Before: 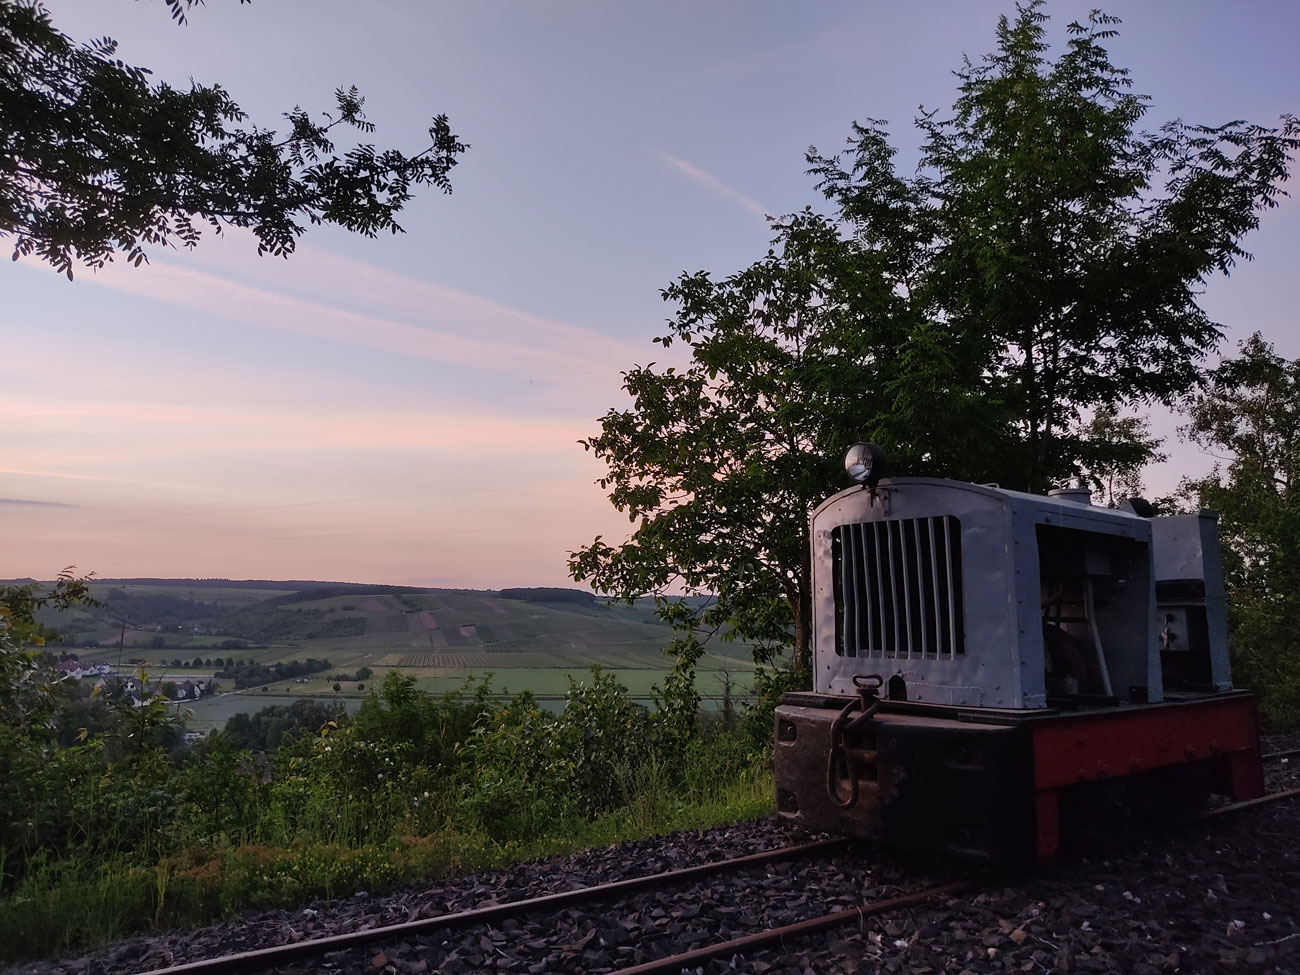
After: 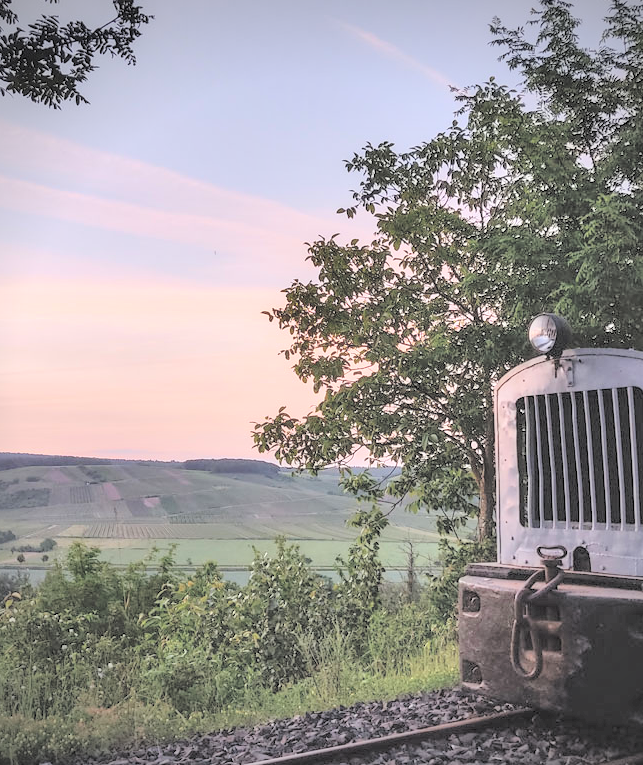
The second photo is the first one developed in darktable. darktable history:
crop and rotate: angle 0.02°, left 24.353%, top 13.219%, right 26.156%, bottom 8.224%
exposure: exposure 0.2 EV, compensate highlight preservation false
shadows and highlights: soften with gaussian
contrast brightness saturation: brightness 1
local contrast: highlights 35%, detail 135%
vignetting: on, module defaults
